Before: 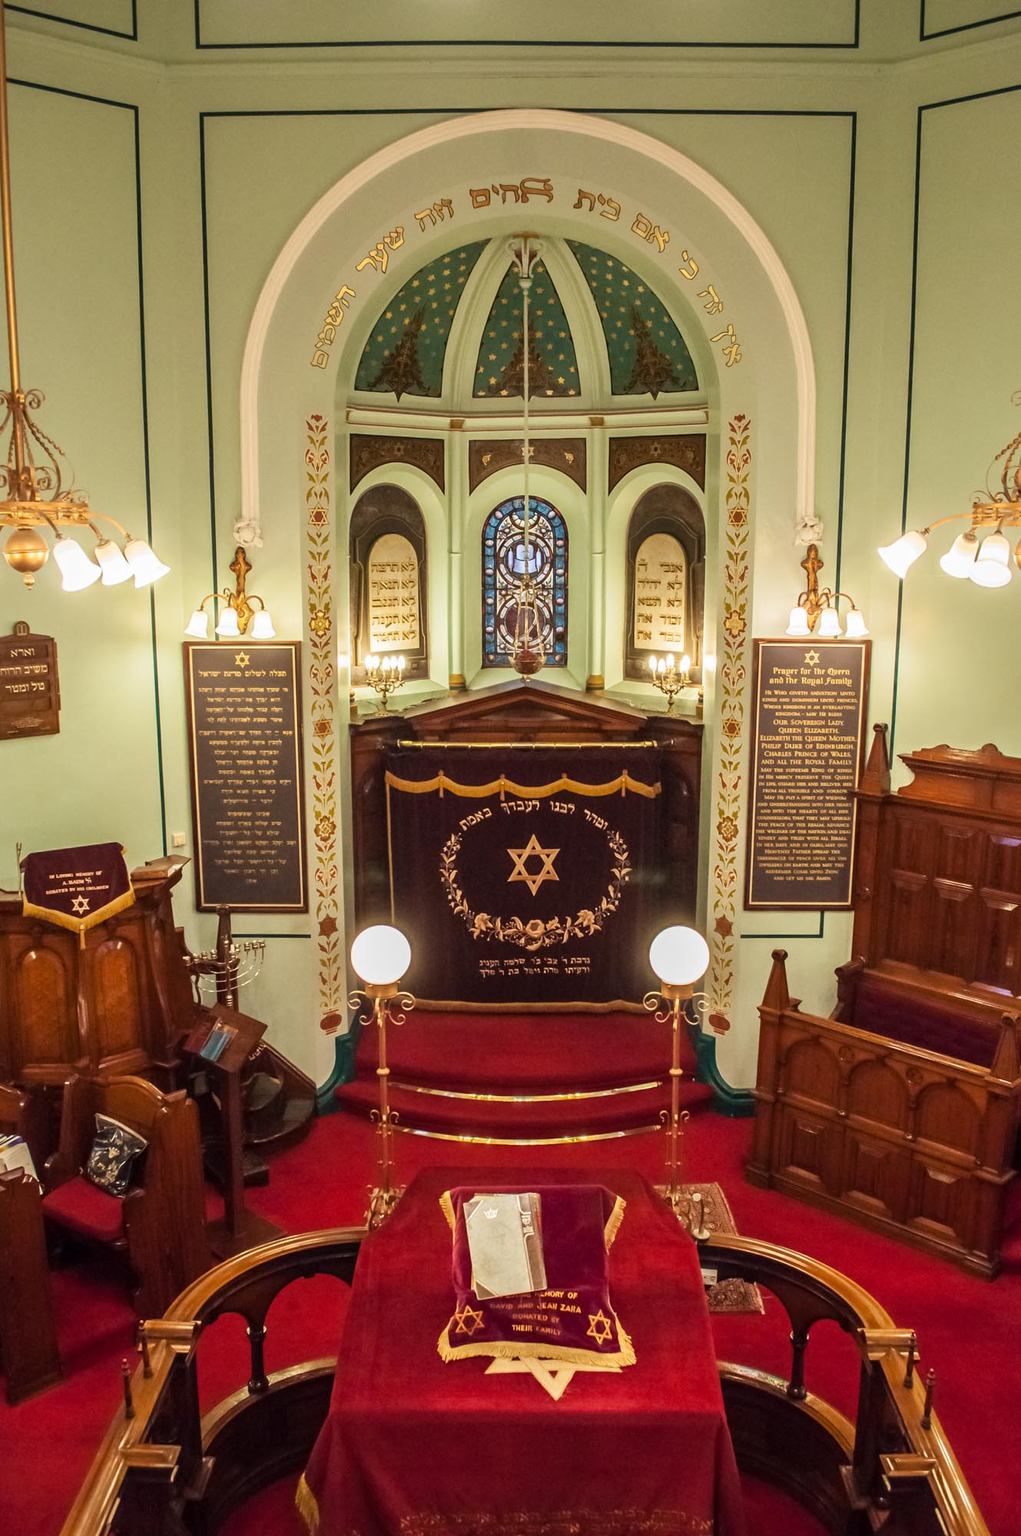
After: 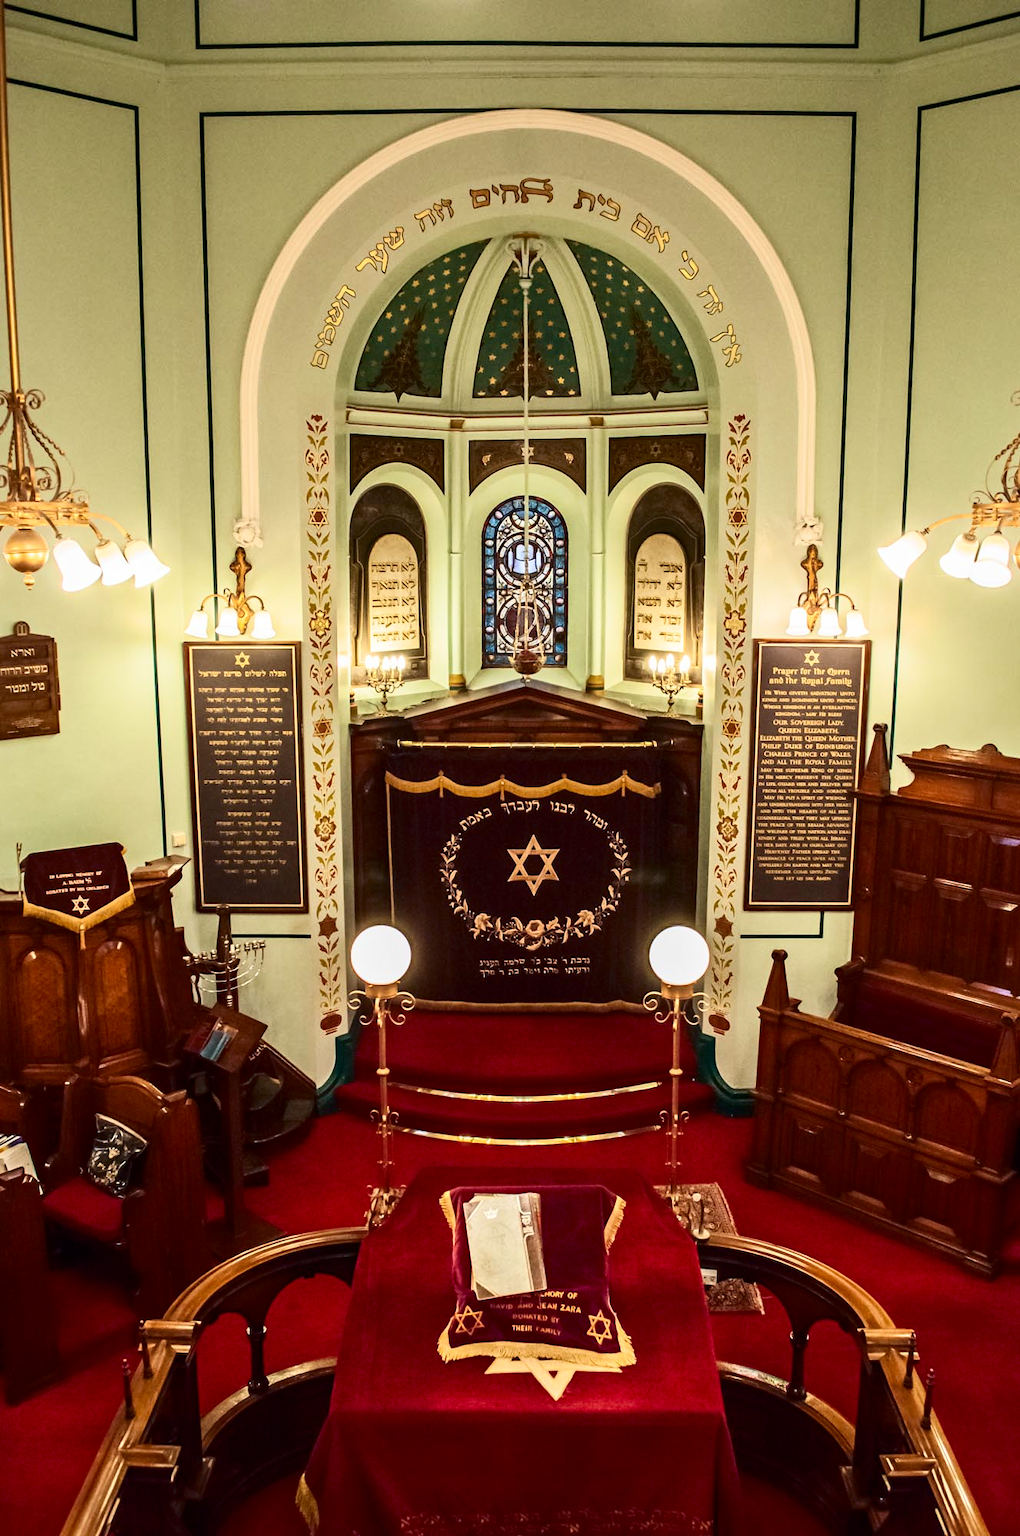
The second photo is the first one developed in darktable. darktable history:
contrast brightness saturation: contrast 0.28
haze removal: adaptive false
